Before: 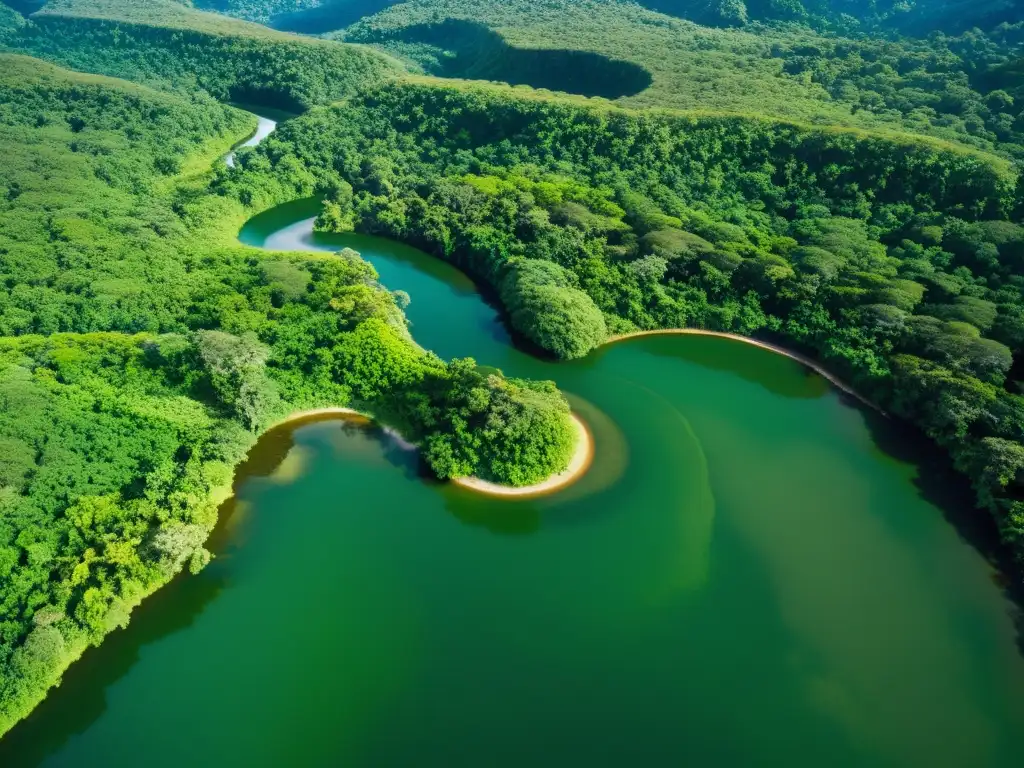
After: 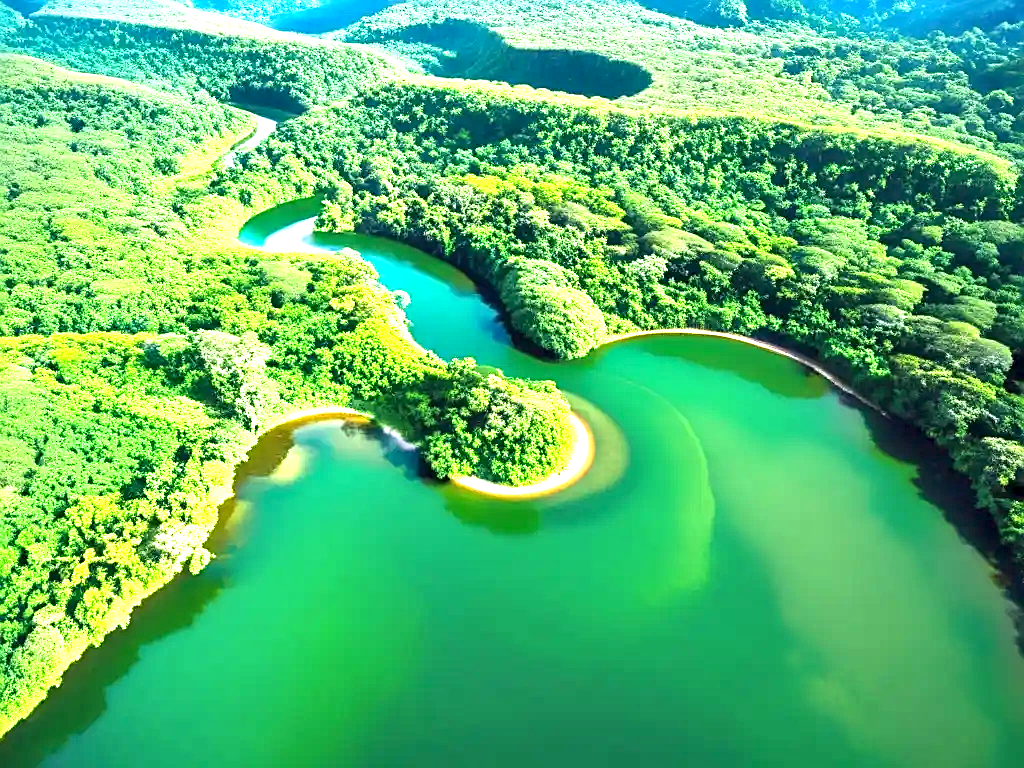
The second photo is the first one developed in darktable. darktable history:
exposure: exposure 1.996 EV, compensate exposure bias true, compensate highlight preservation false
contrast equalizer: octaves 7, y [[0.6 ×6], [0.55 ×6], [0 ×6], [0 ×6], [0 ×6]], mix 0.289
sharpen: on, module defaults
